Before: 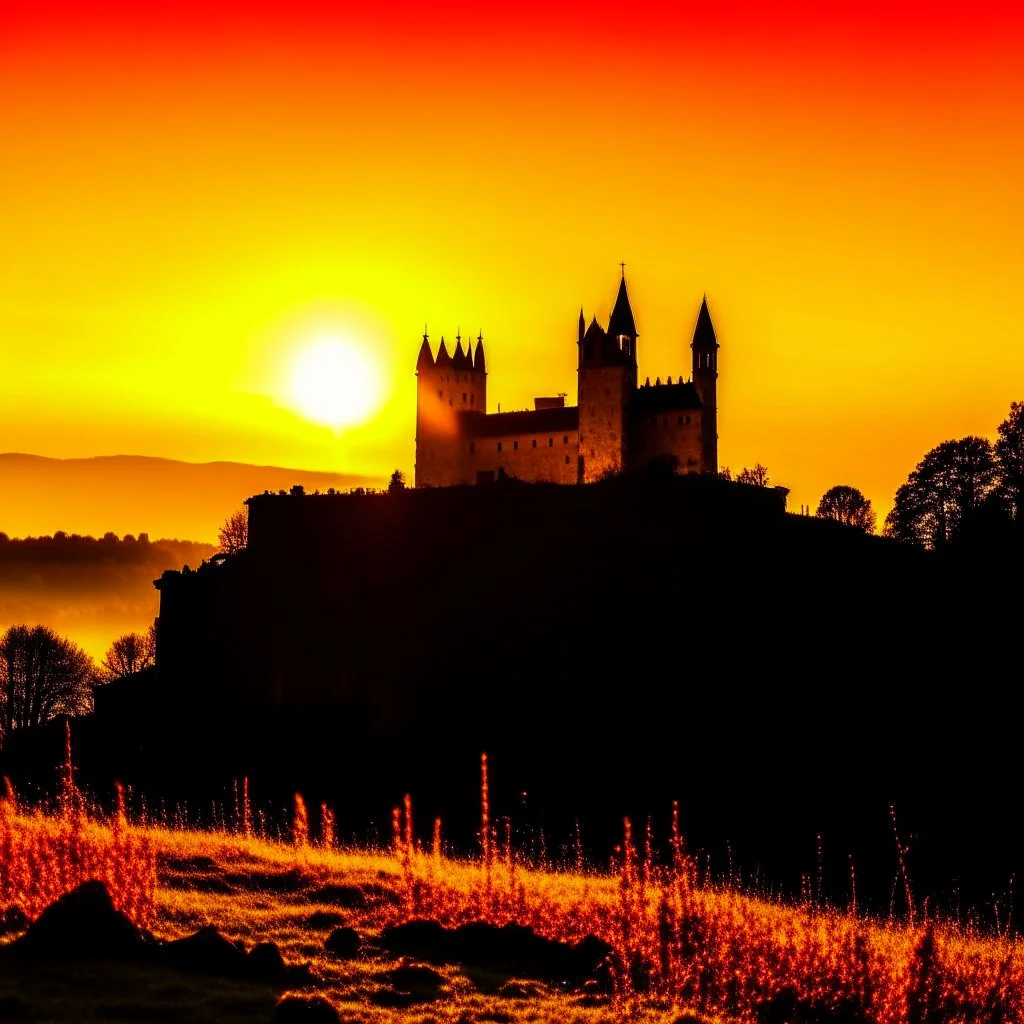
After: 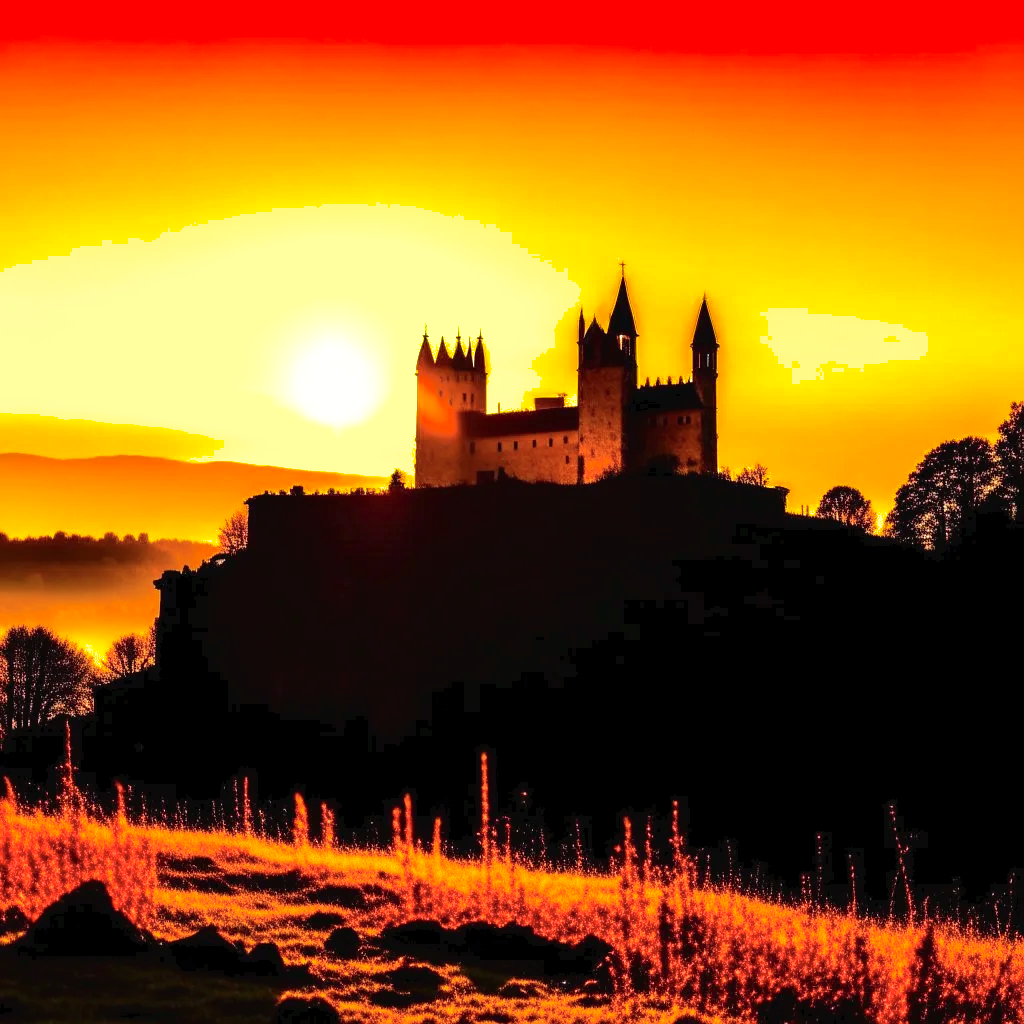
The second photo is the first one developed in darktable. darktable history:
exposure: exposure 0.658 EV, compensate highlight preservation false
tone curve: curves: ch0 [(0, 0) (0.003, 0.02) (0.011, 0.023) (0.025, 0.028) (0.044, 0.045) (0.069, 0.063) (0.1, 0.09) (0.136, 0.122) (0.177, 0.166) (0.224, 0.223) (0.277, 0.297) (0.335, 0.384) (0.399, 0.461) (0.468, 0.549) (0.543, 0.632) (0.623, 0.705) (0.709, 0.772) (0.801, 0.844) (0.898, 0.91) (1, 1)], color space Lab, independent channels, preserve colors none
shadows and highlights: shadows 29.84
